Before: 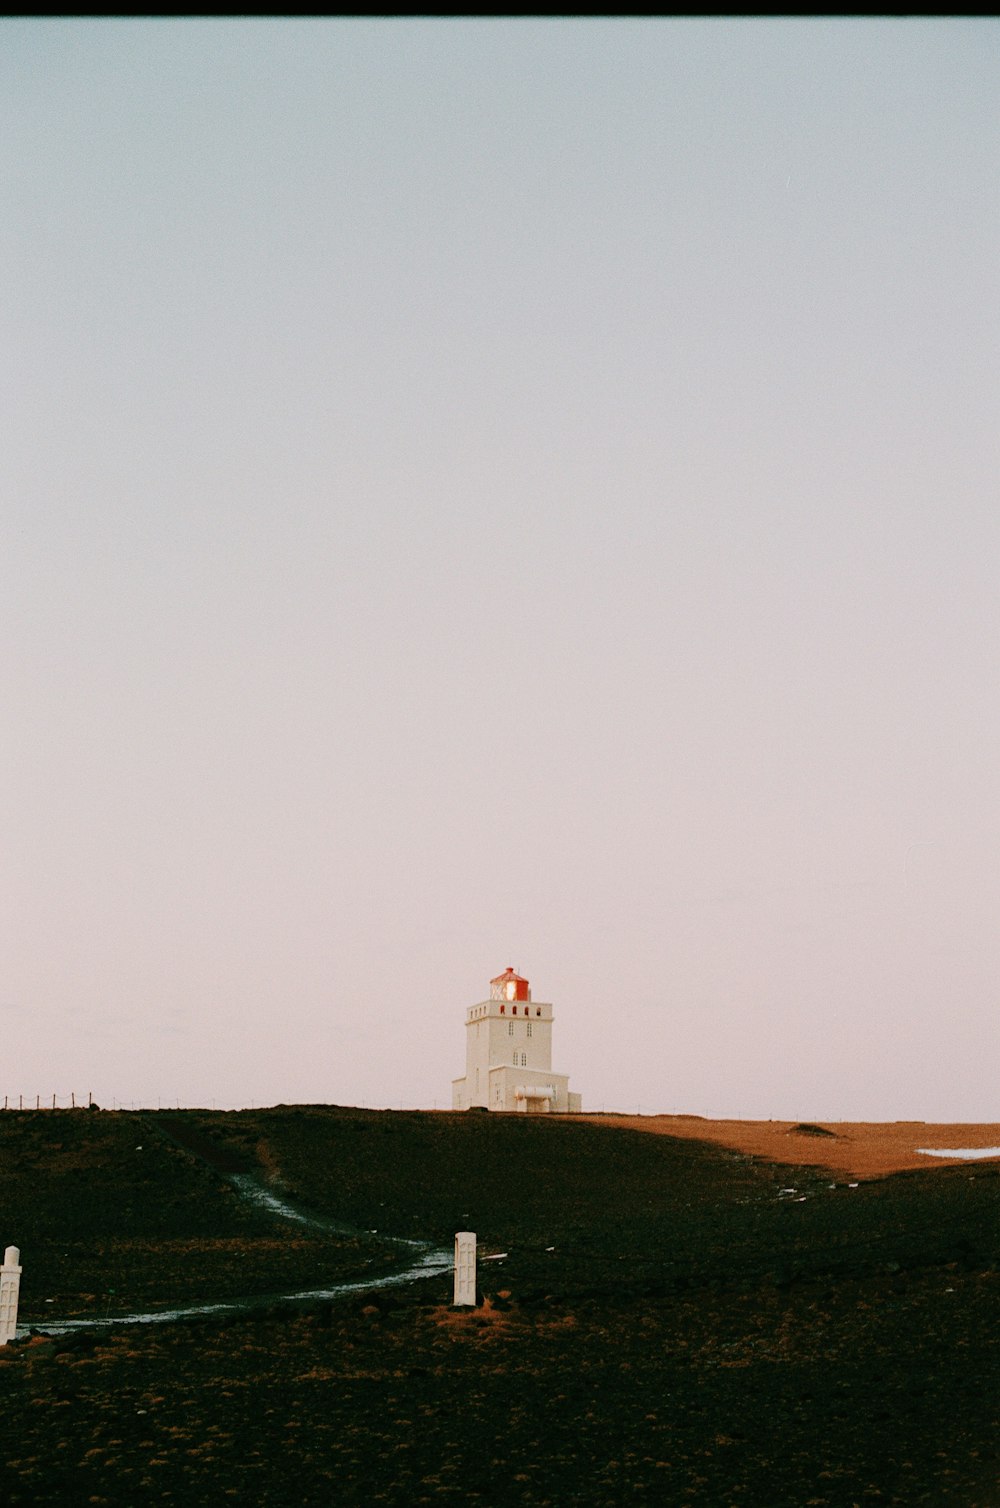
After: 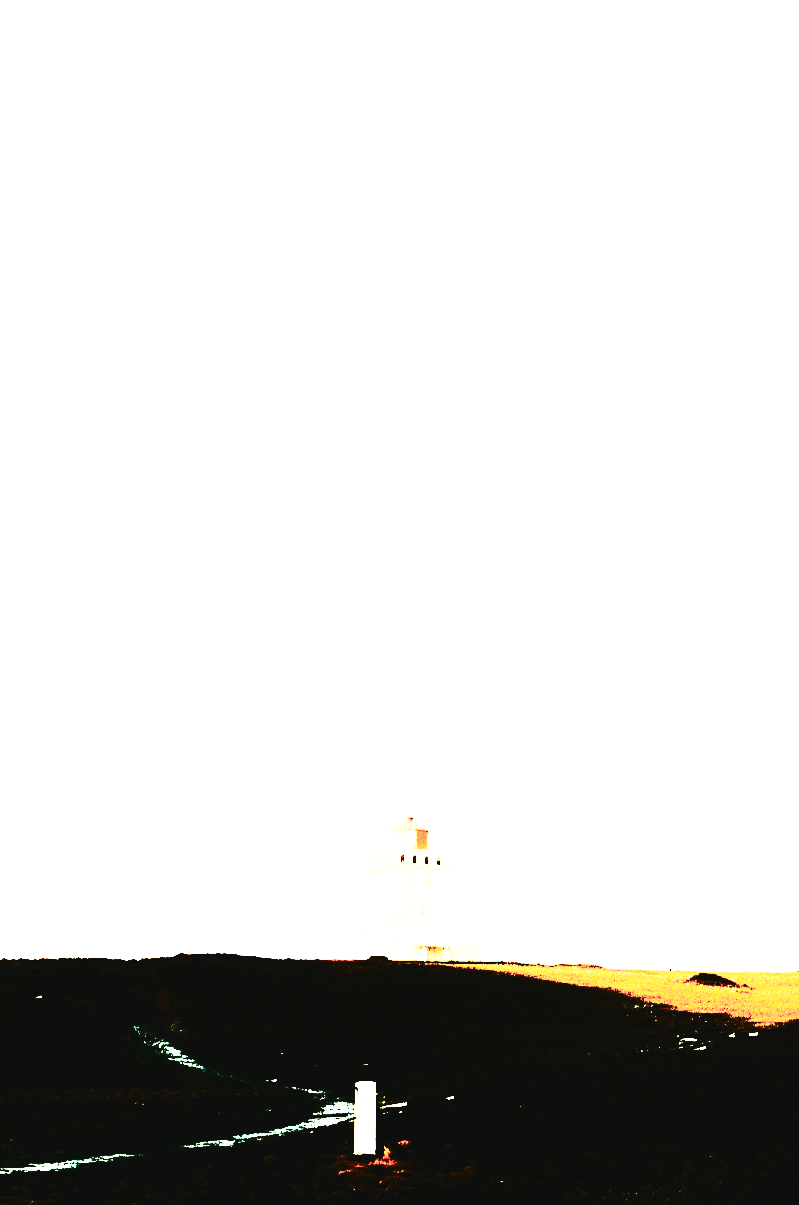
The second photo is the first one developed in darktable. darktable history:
crop and rotate: left 10.071%, top 10.071%, right 10.02%, bottom 10.02%
base curve: curves: ch0 [(0, 0.015) (0.085, 0.116) (0.134, 0.298) (0.19, 0.545) (0.296, 0.764) (0.599, 0.982) (1, 1)], preserve colors none
rgb curve: curves: ch0 [(0, 0) (0.21, 0.15) (0.24, 0.21) (0.5, 0.75) (0.75, 0.96) (0.89, 0.99) (1, 1)]; ch1 [(0, 0.02) (0.21, 0.13) (0.25, 0.2) (0.5, 0.67) (0.75, 0.9) (0.89, 0.97) (1, 1)]; ch2 [(0, 0.02) (0.21, 0.13) (0.25, 0.2) (0.5, 0.67) (0.75, 0.9) (0.89, 0.97) (1, 1)], compensate middle gray true
contrast brightness saturation: contrast 0.93, brightness 0.2
